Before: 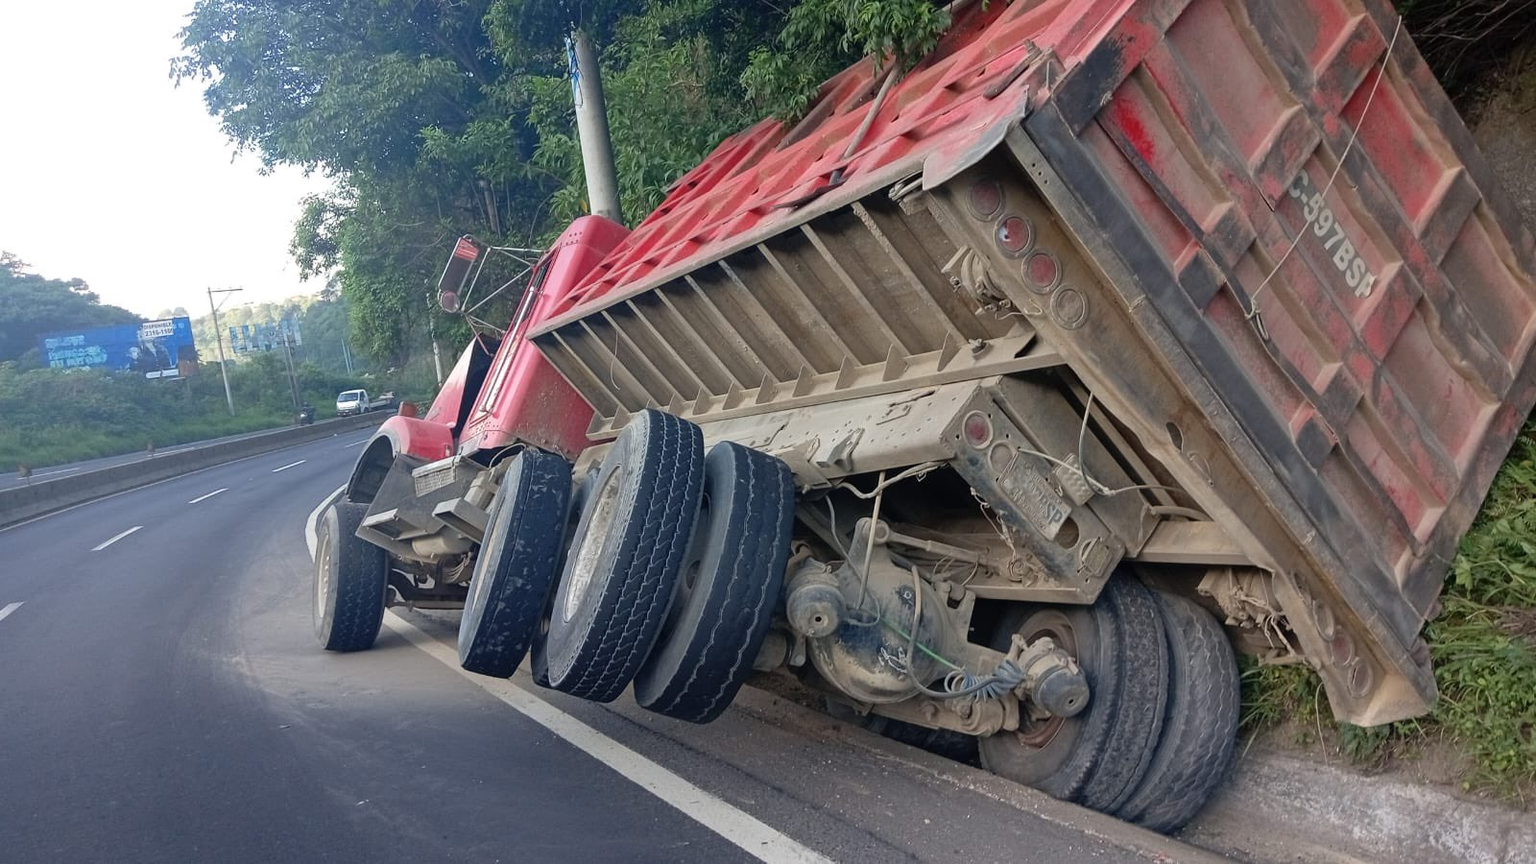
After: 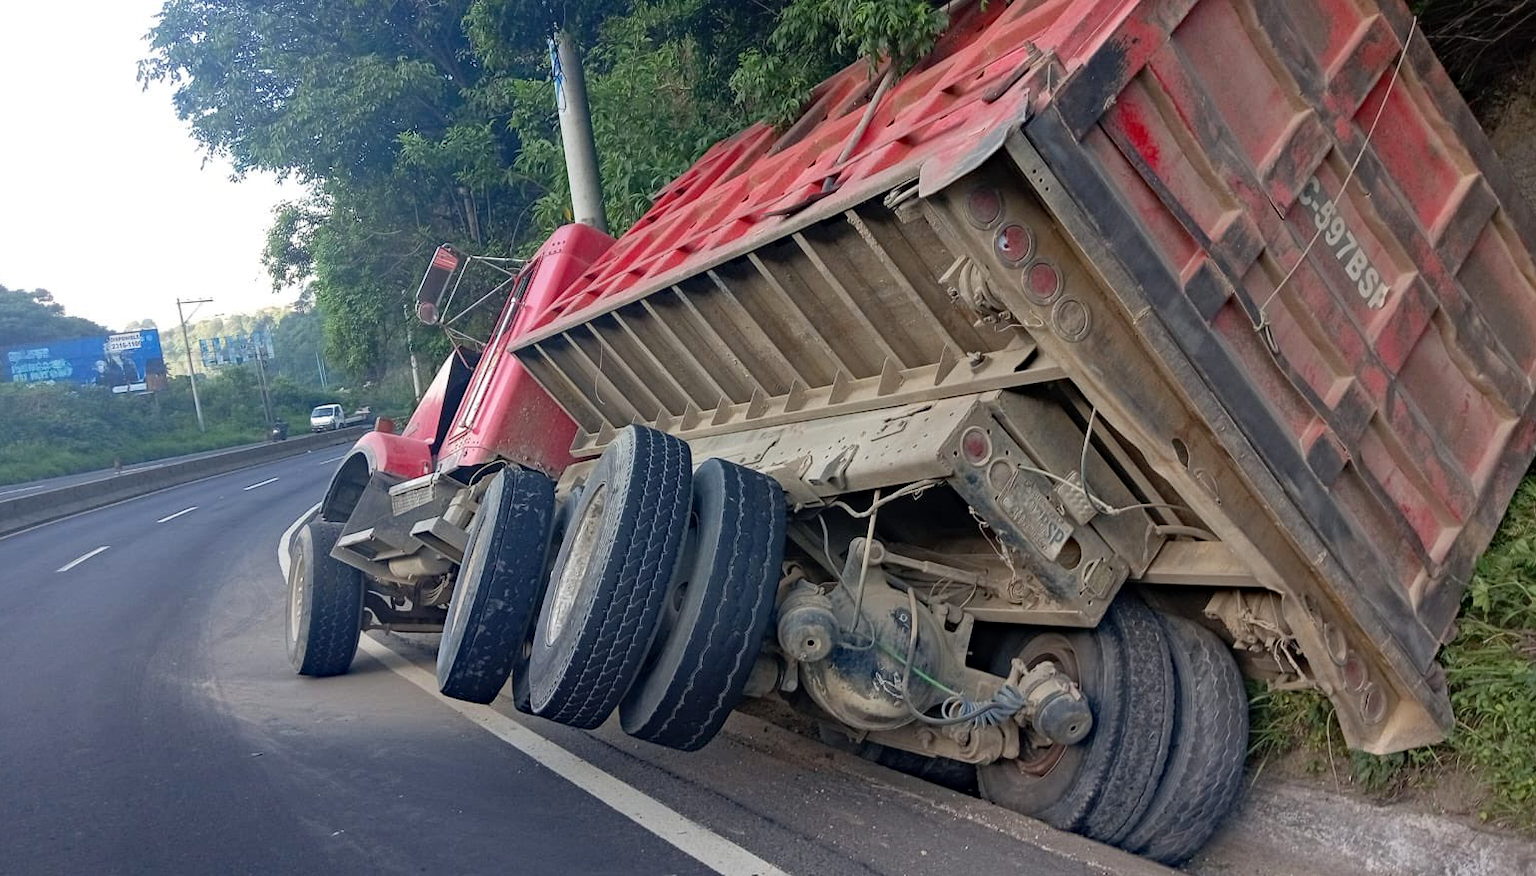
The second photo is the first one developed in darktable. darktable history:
crop and rotate: left 2.536%, right 1.107%, bottom 2.246%
haze removal: compatibility mode true, adaptive false
